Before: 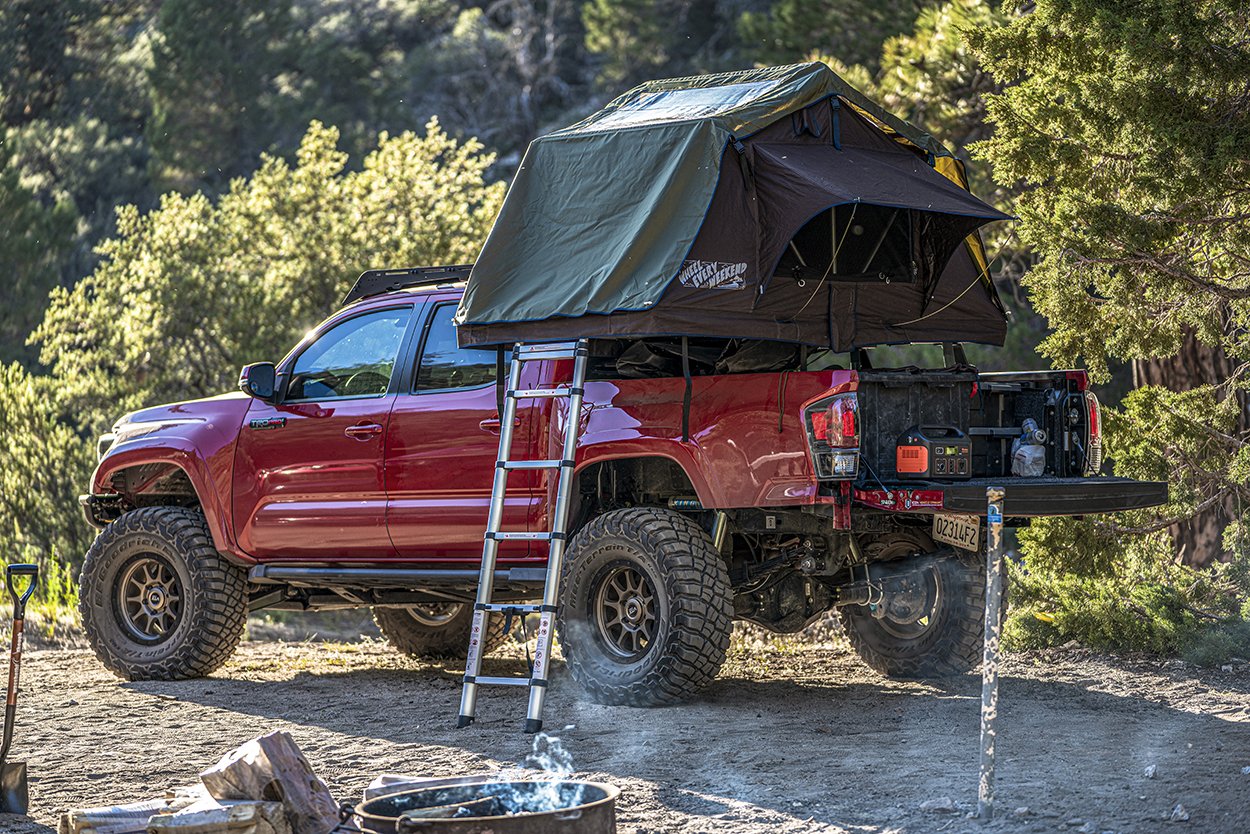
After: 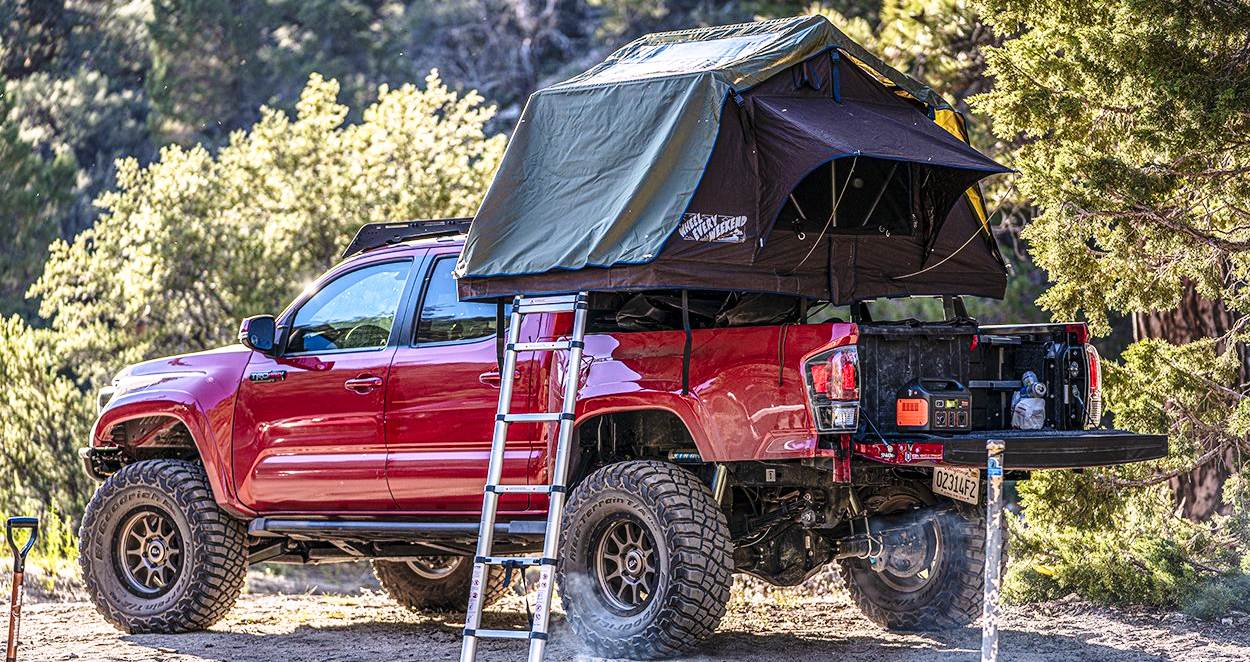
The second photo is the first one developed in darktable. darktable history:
white balance: red 1.05, blue 1.072
crop and rotate: top 5.667%, bottom 14.937%
base curve: curves: ch0 [(0, 0) (0.028, 0.03) (0.121, 0.232) (0.46, 0.748) (0.859, 0.968) (1, 1)], preserve colors none
